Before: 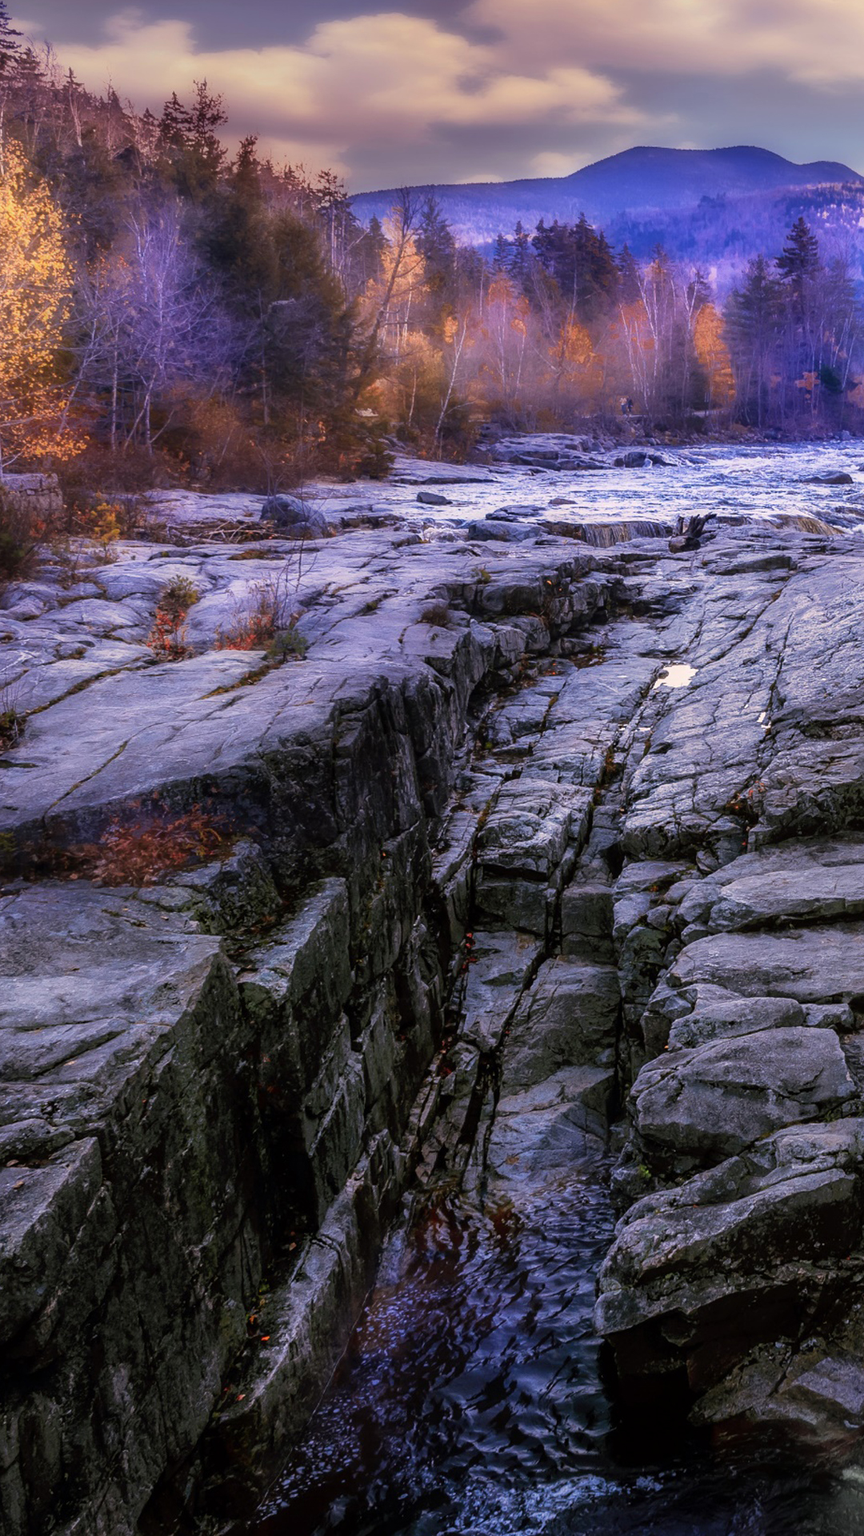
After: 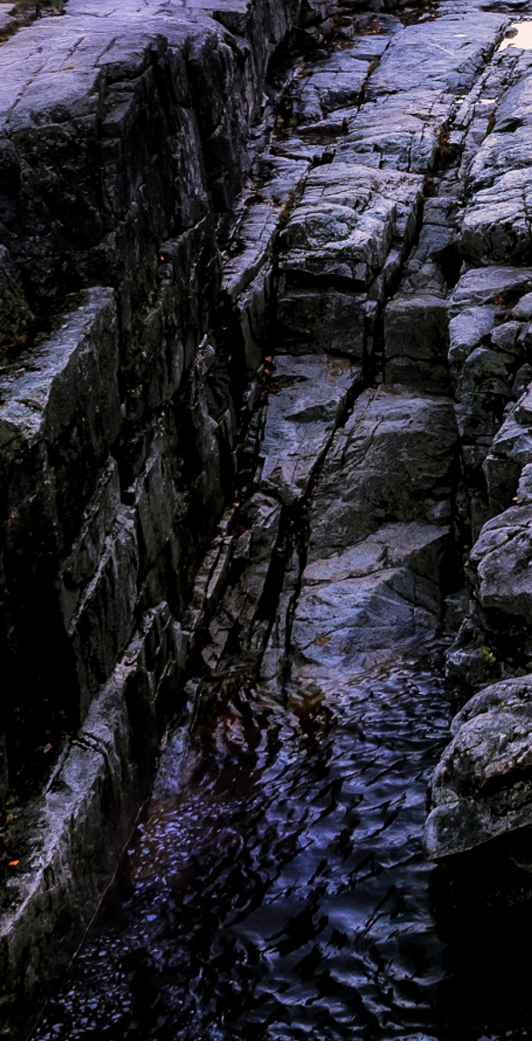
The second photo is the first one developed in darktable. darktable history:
crop: left 29.502%, top 42.221%, right 21.156%, bottom 3.512%
tone curve: curves: ch0 [(0.029, 0) (0.134, 0.063) (0.249, 0.198) (0.378, 0.365) (0.499, 0.529) (1, 1)], color space Lab, linked channels, preserve colors none
